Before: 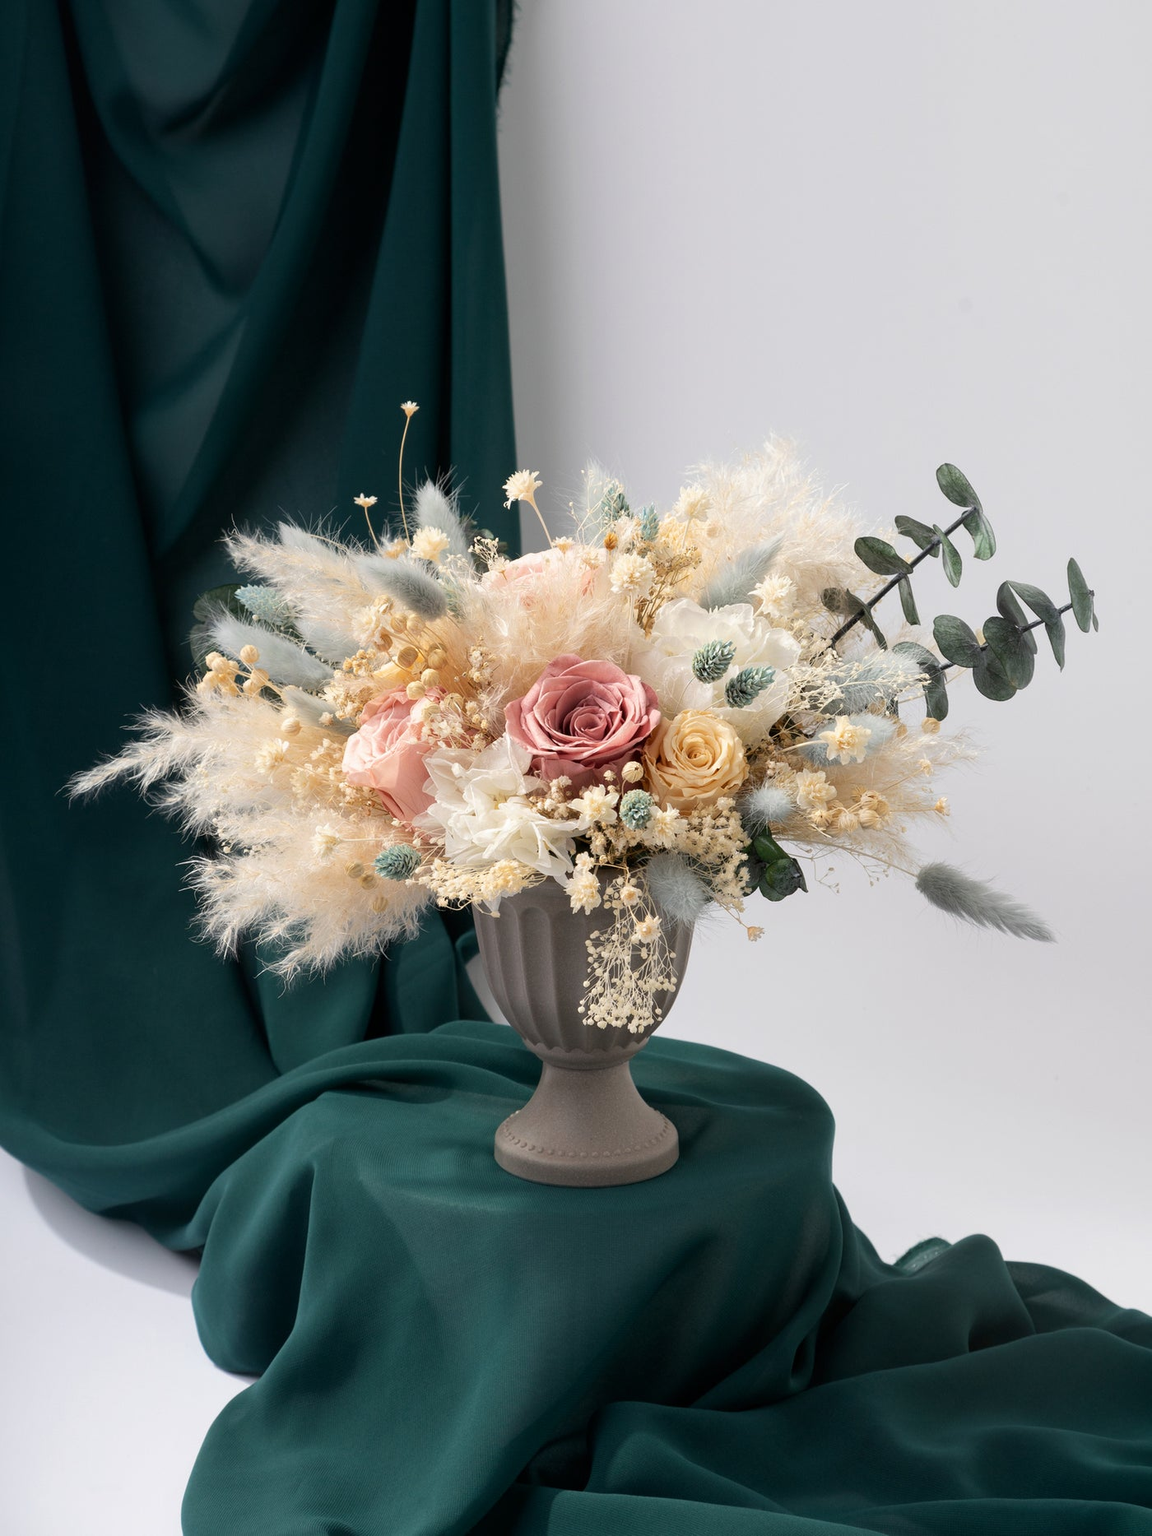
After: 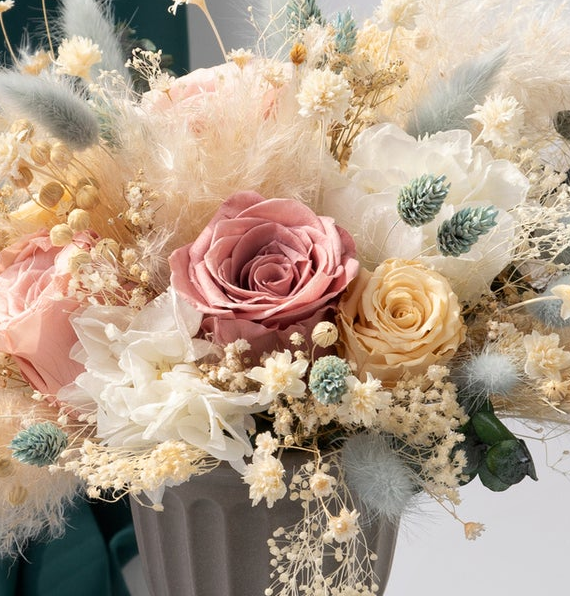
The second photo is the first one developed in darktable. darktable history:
tone equalizer: on, module defaults
crop: left 31.742%, top 32.364%, right 27.523%, bottom 35.687%
